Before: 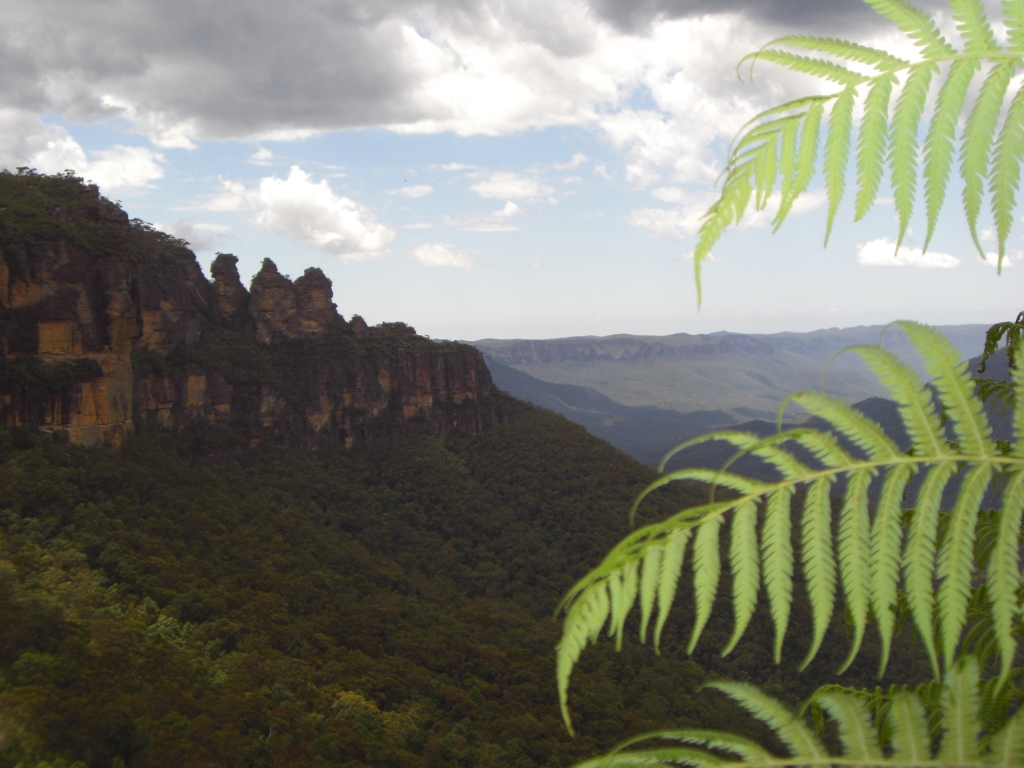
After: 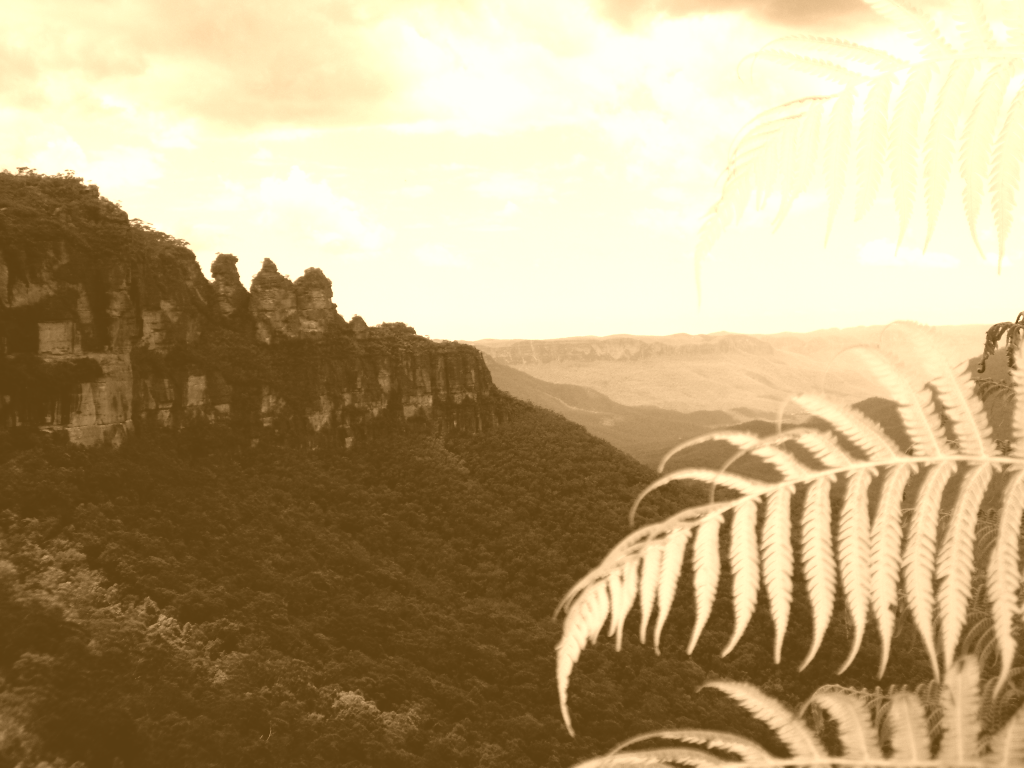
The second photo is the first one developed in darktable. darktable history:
colorize: hue 28.8°, source mix 100%
filmic rgb: black relative exposure -5 EV, hardness 2.88, contrast 1.3, highlights saturation mix -30%
